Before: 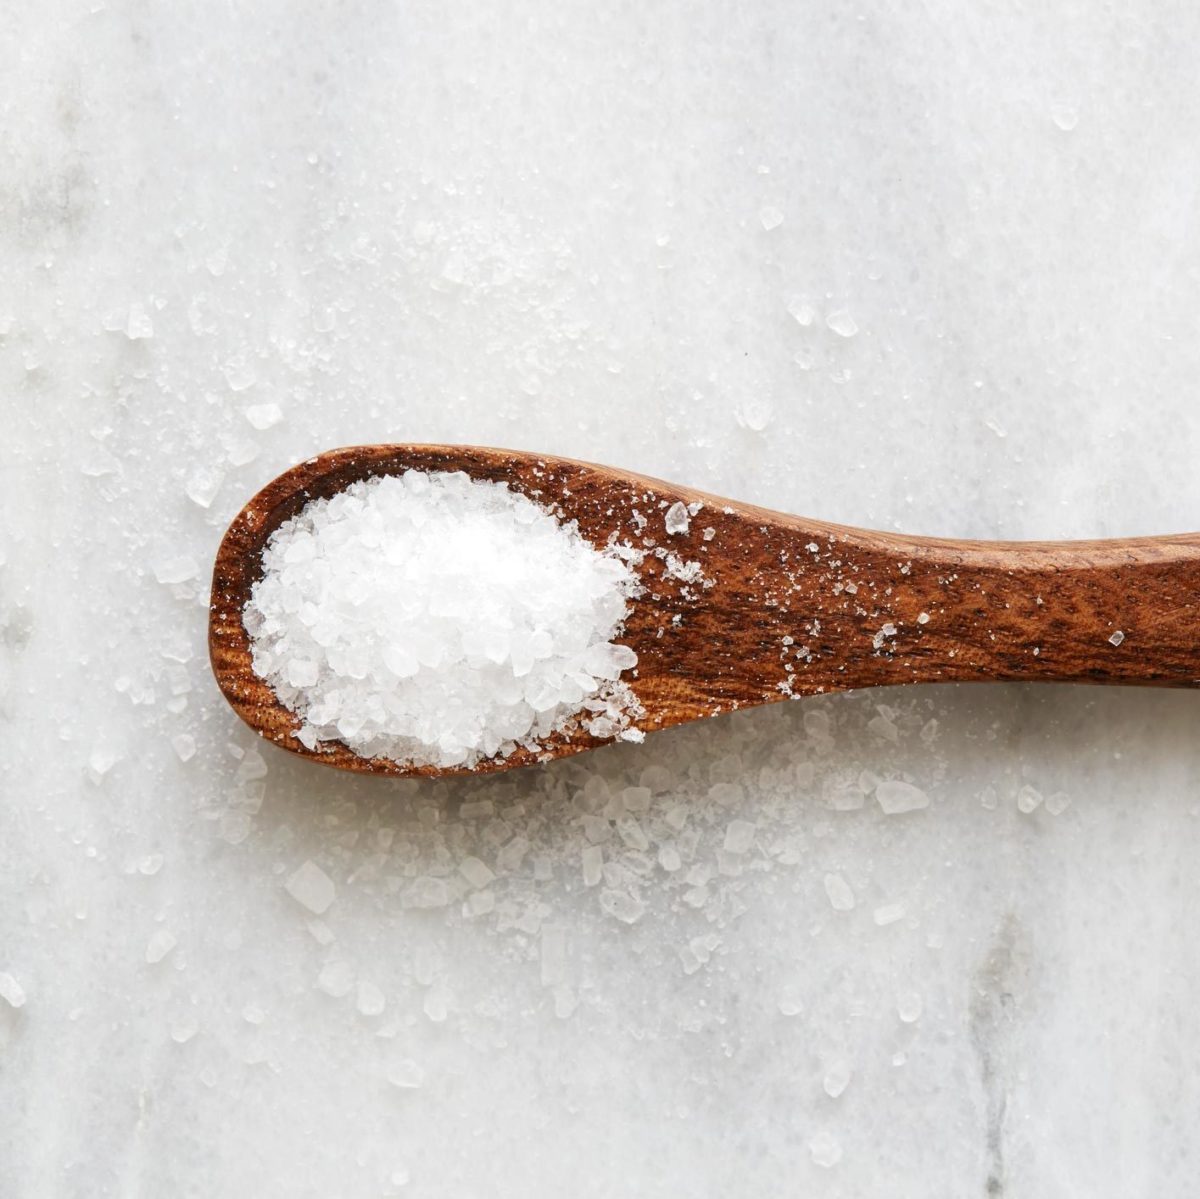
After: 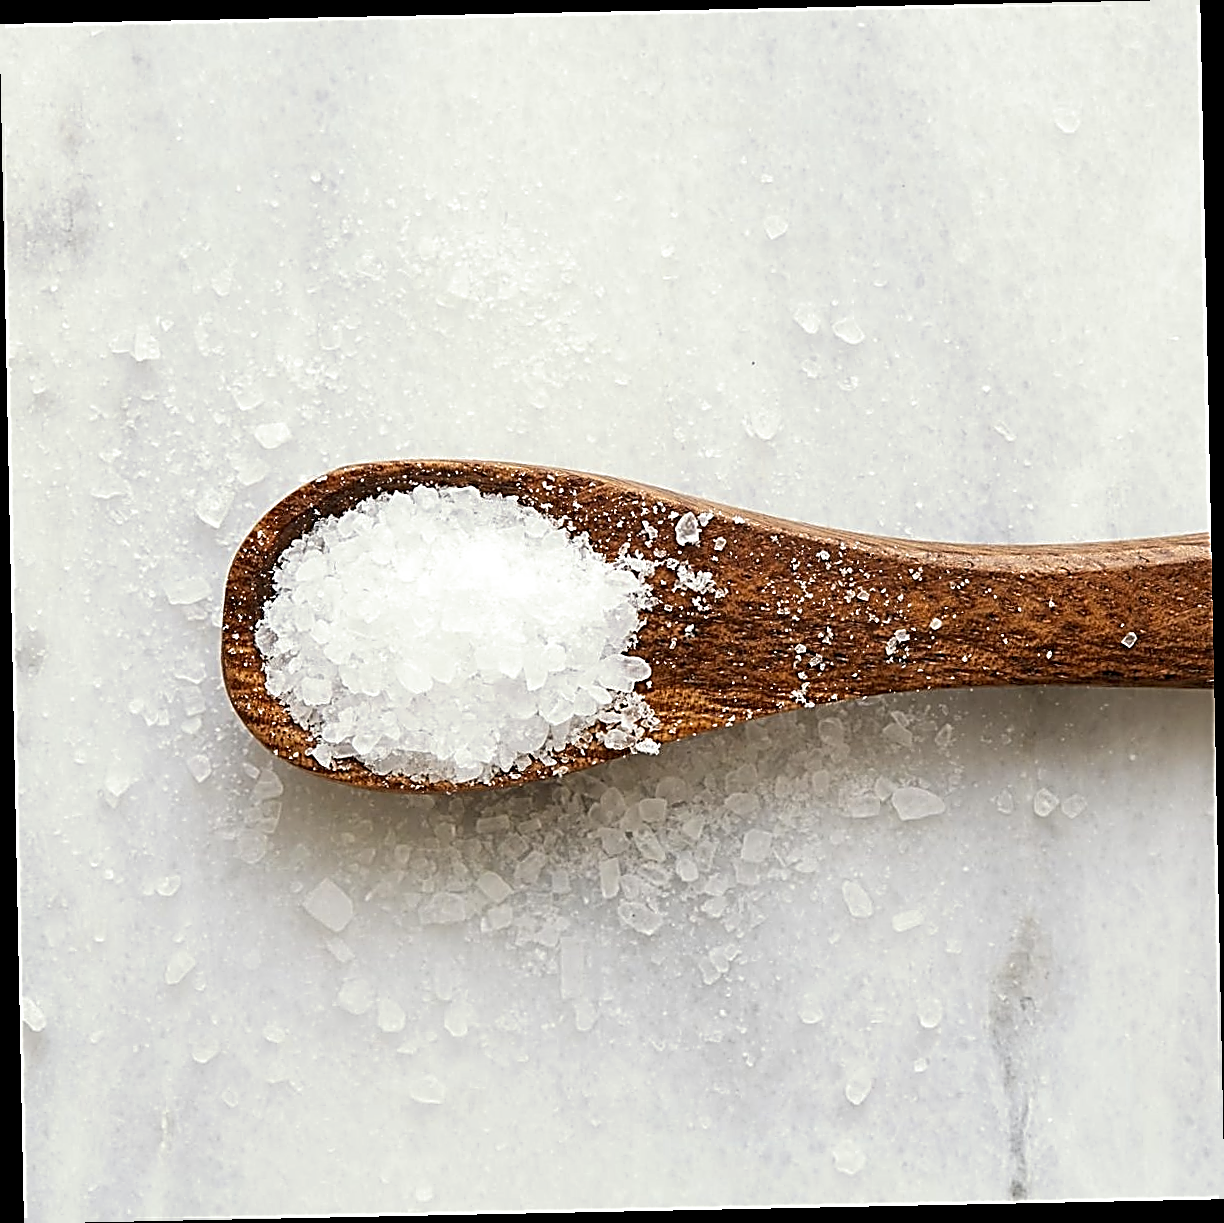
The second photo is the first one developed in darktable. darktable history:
color contrast: green-magenta contrast 0.81
sharpen: amount 2
rotate and perspective: rotation -1.17°, automatic cropping off
split-toning: shadows › saturation 0.61, highlights › saturation 0.58, balance -28.74, compress 87.36%
